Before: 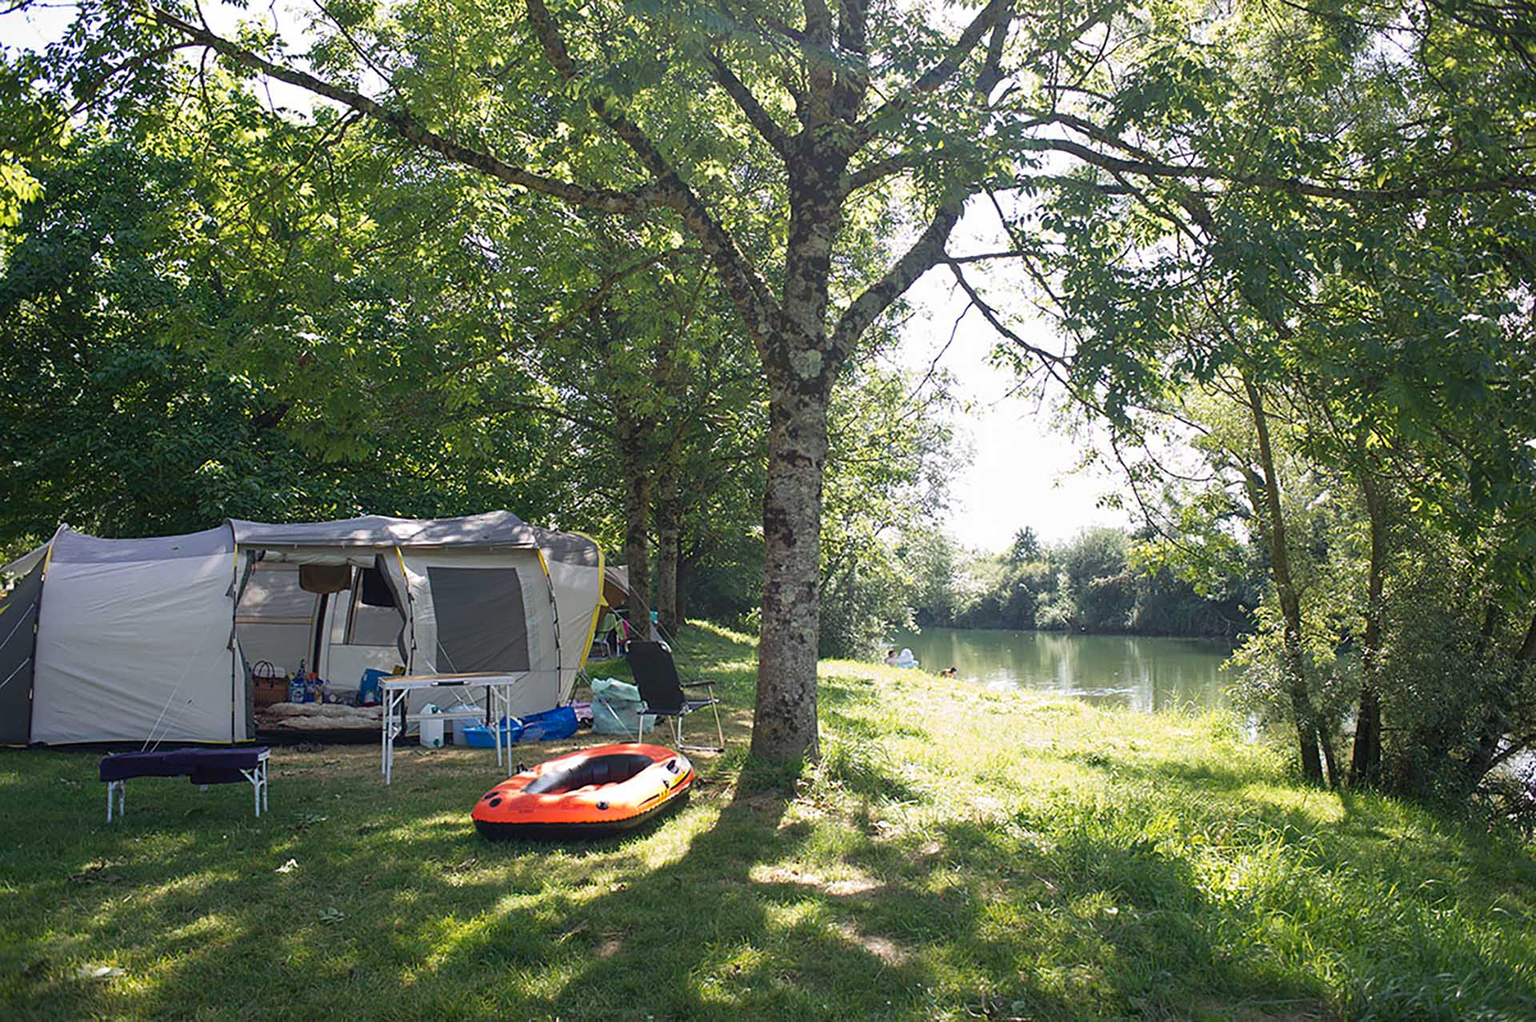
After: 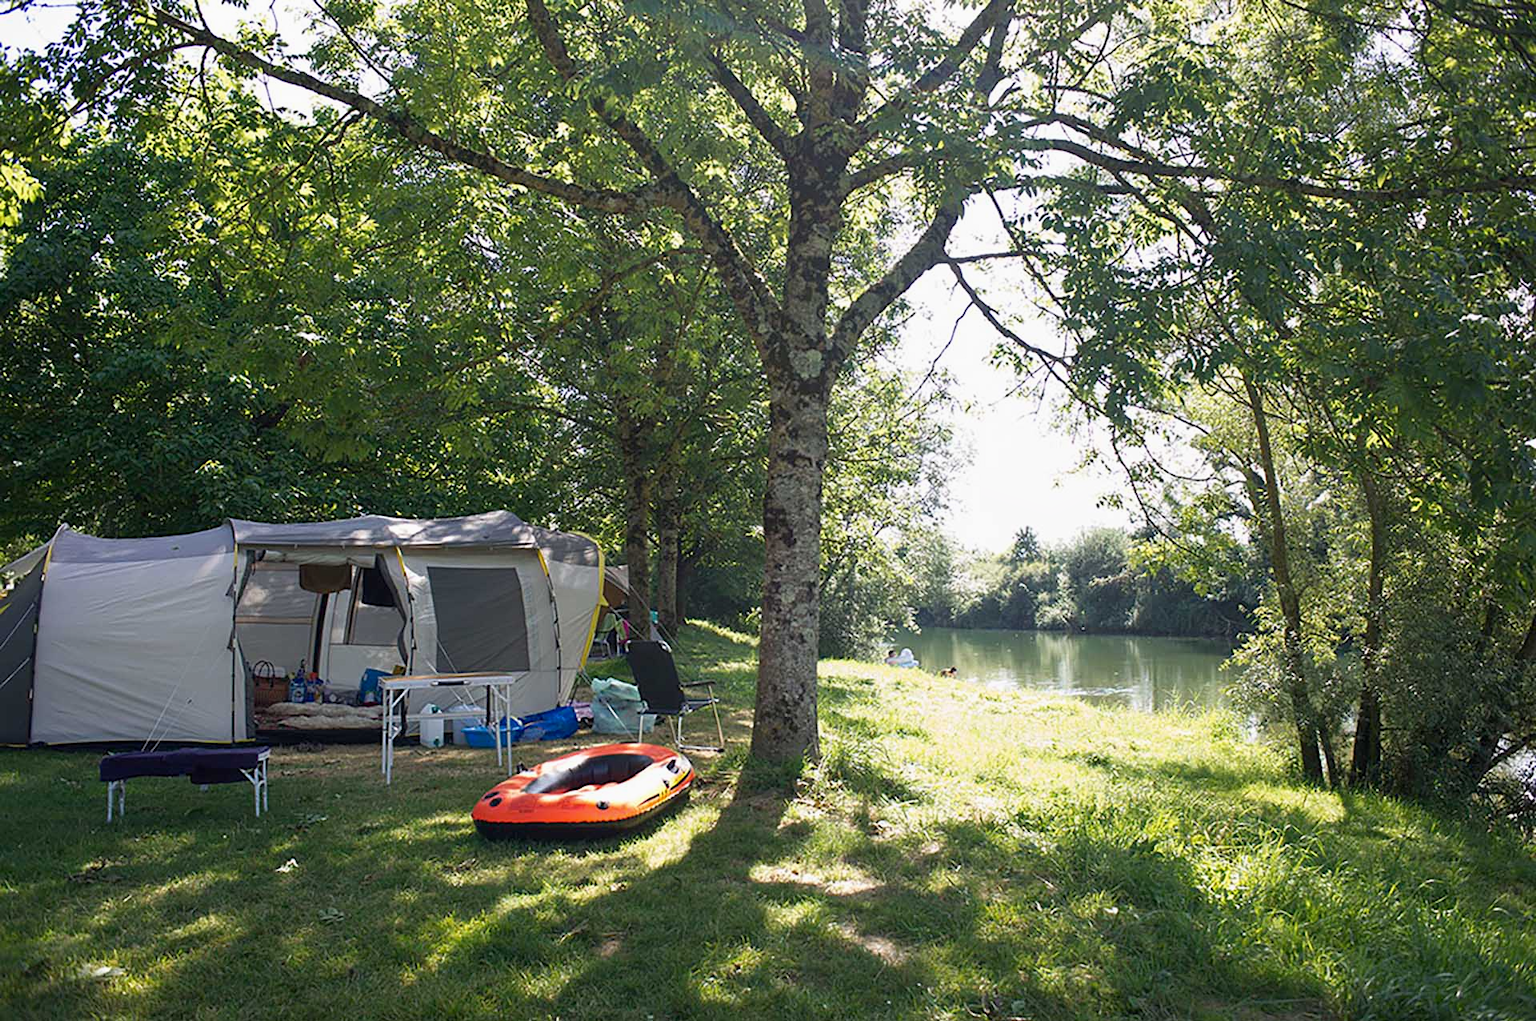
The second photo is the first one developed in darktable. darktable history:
exposure: black level correction 0.002, exposure -0.1 EV, compensate highlight preservation false
shadows and highlights: shadows 0, highlights 40
